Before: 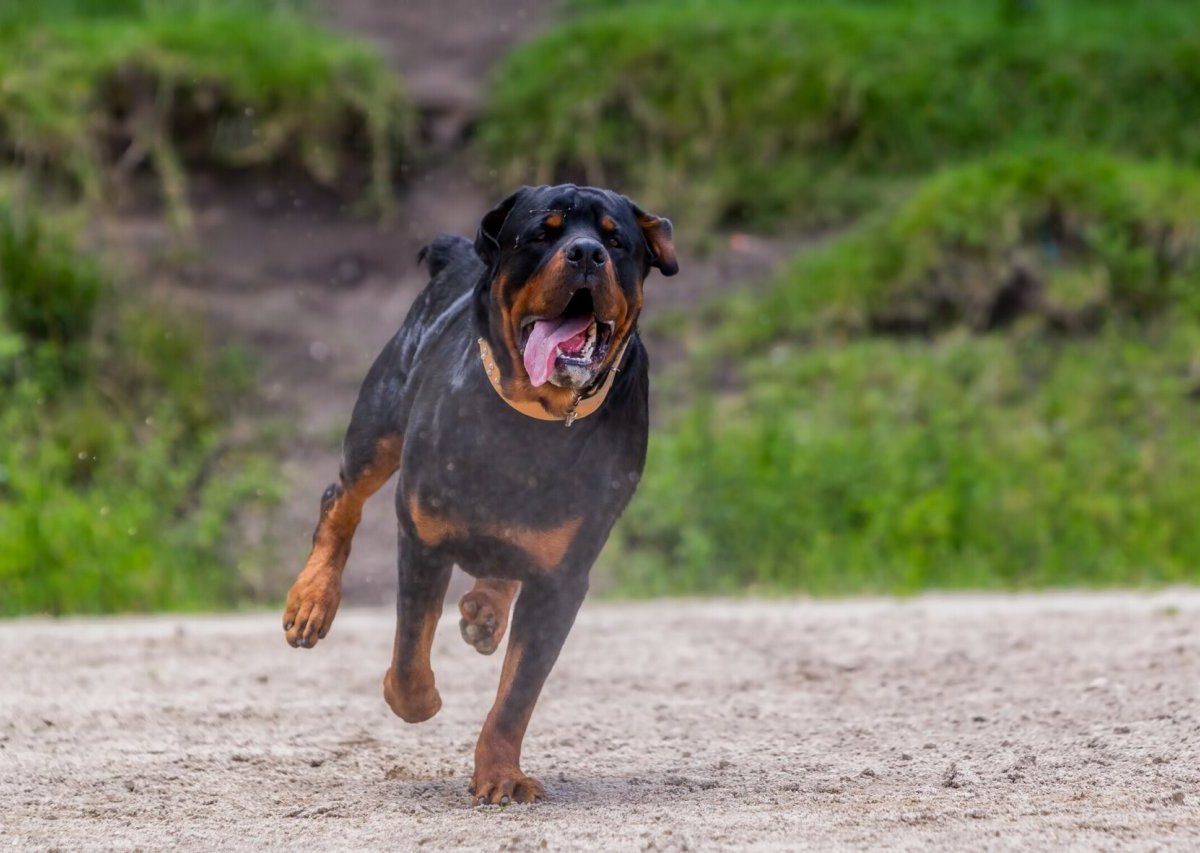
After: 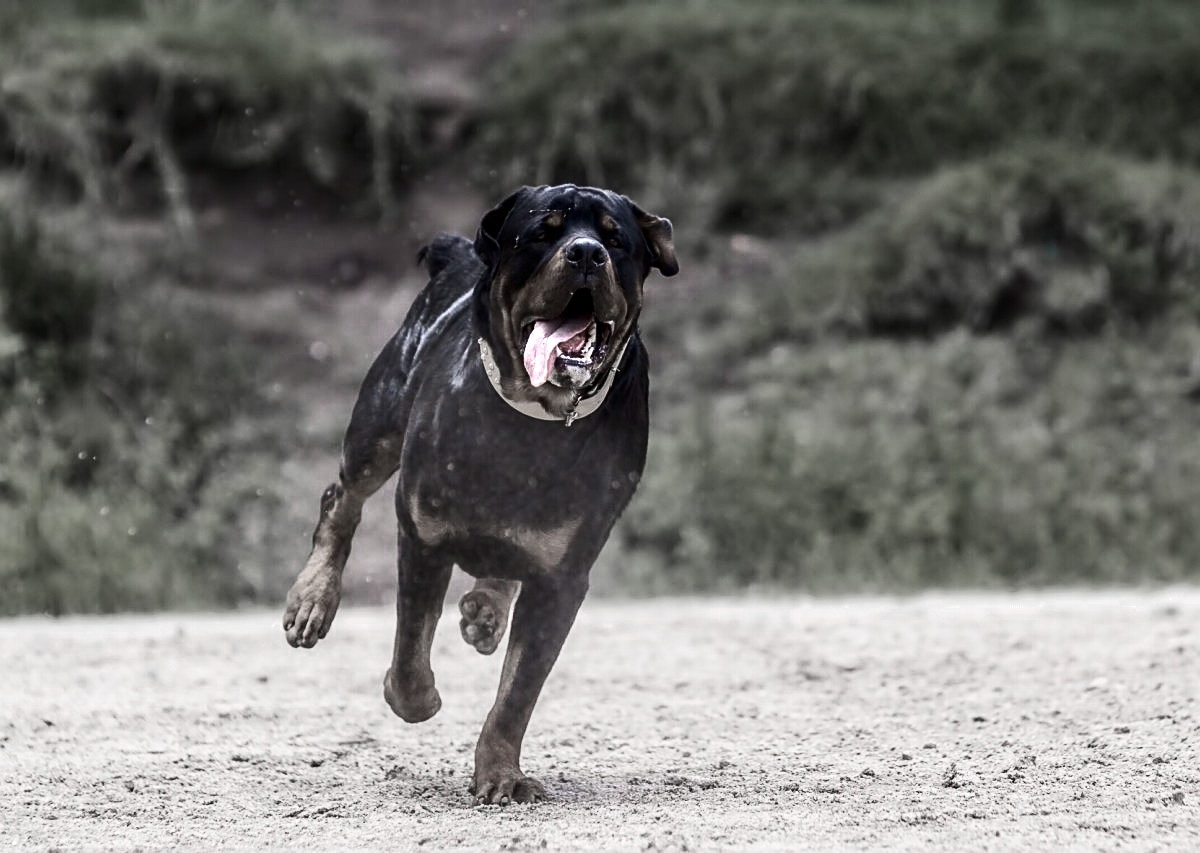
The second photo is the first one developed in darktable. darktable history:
color zones: curves: ch0 [(0, 0.613) (0.01, 0.613) (0.245, 0.448) (0.498, 0.529) (0.642, 0.665) (0.879, 0.777) (0.99, 0.613)]; ch1 [(0, 0.272) (0.219, 0.127) (0.724, 0.346)], mix 27.83%
contrast brightness saturation: contrast 0.284
sharpen: on, module defaults
